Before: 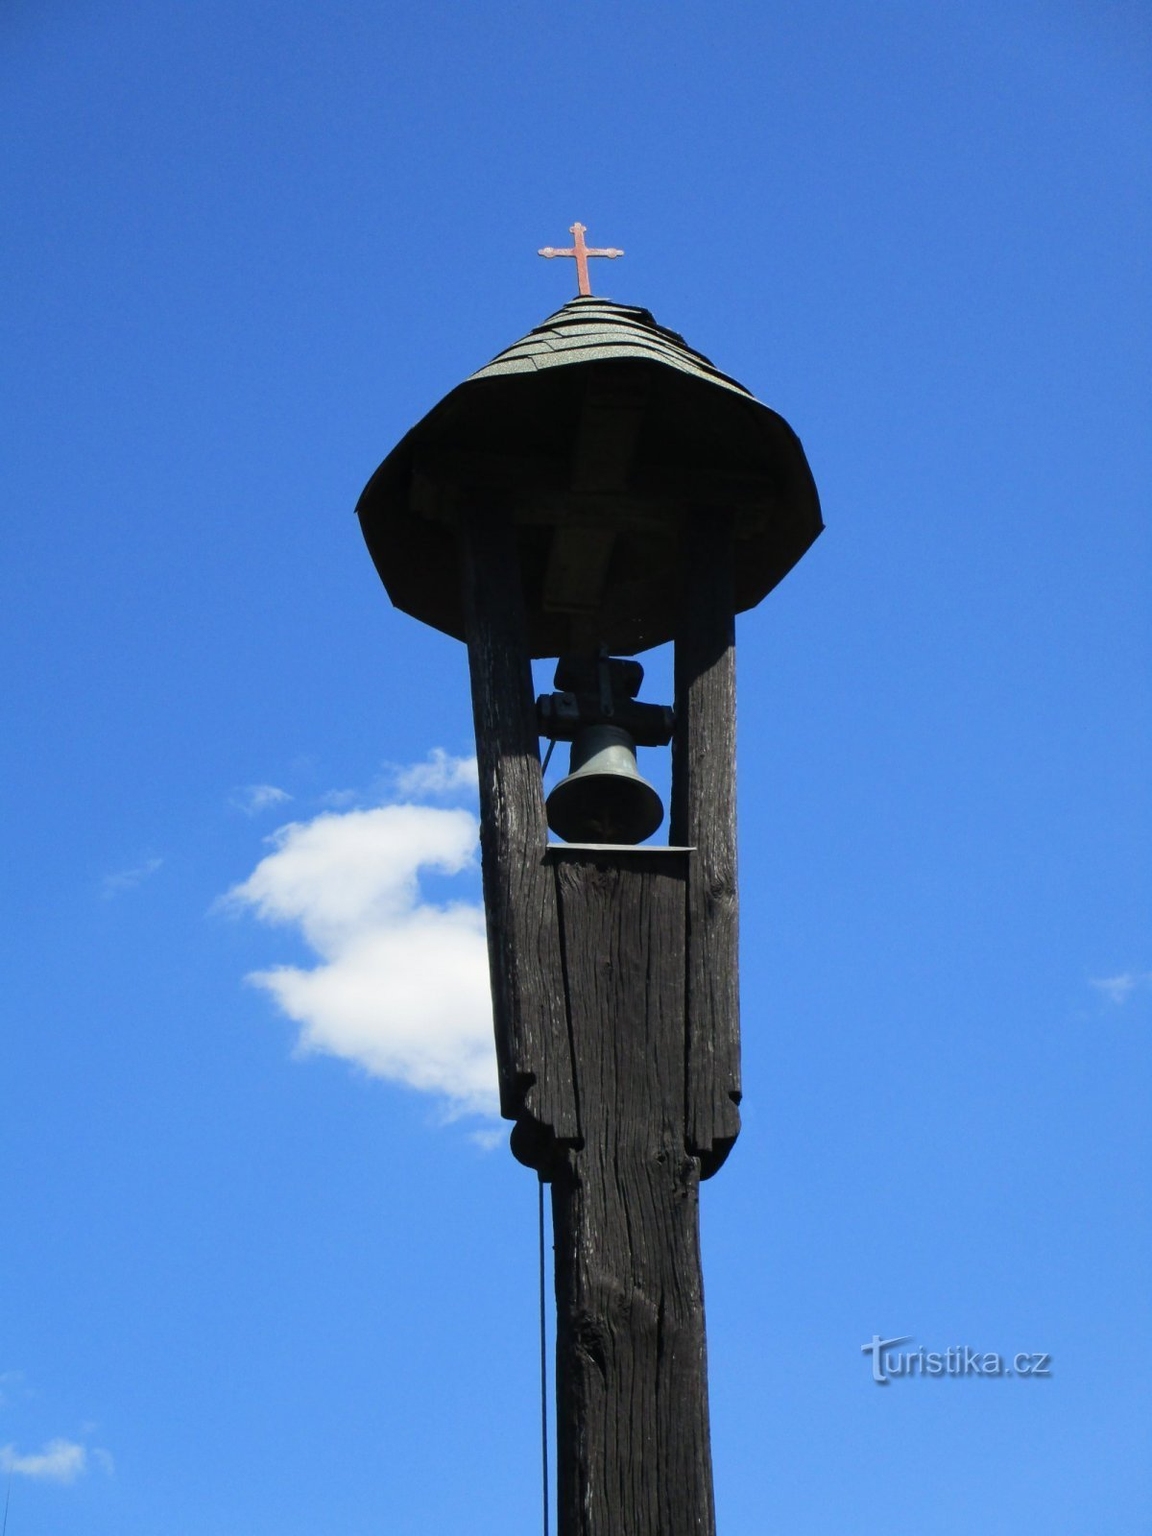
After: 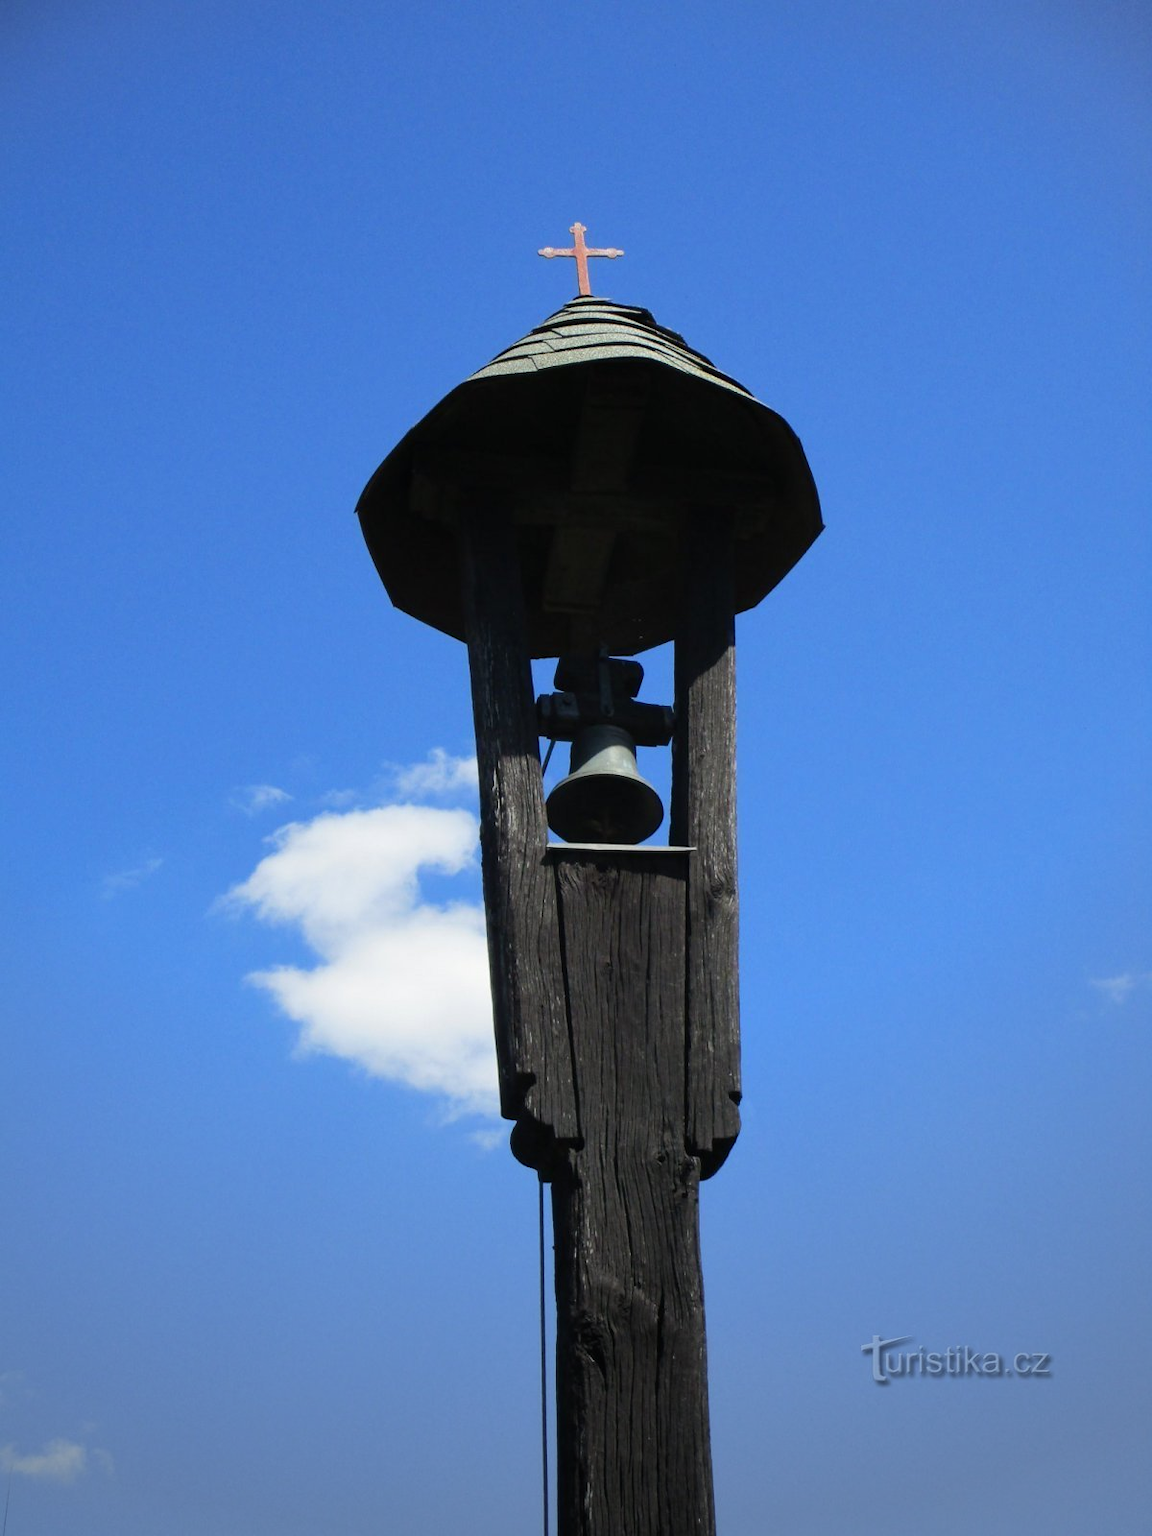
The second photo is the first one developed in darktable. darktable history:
vignetting: fall-off start 85.29%, fall-off radius 80.91%, brightness -0.455, saturation -0.31, center (-0.07, -0.309), width/height ratio 1.212
